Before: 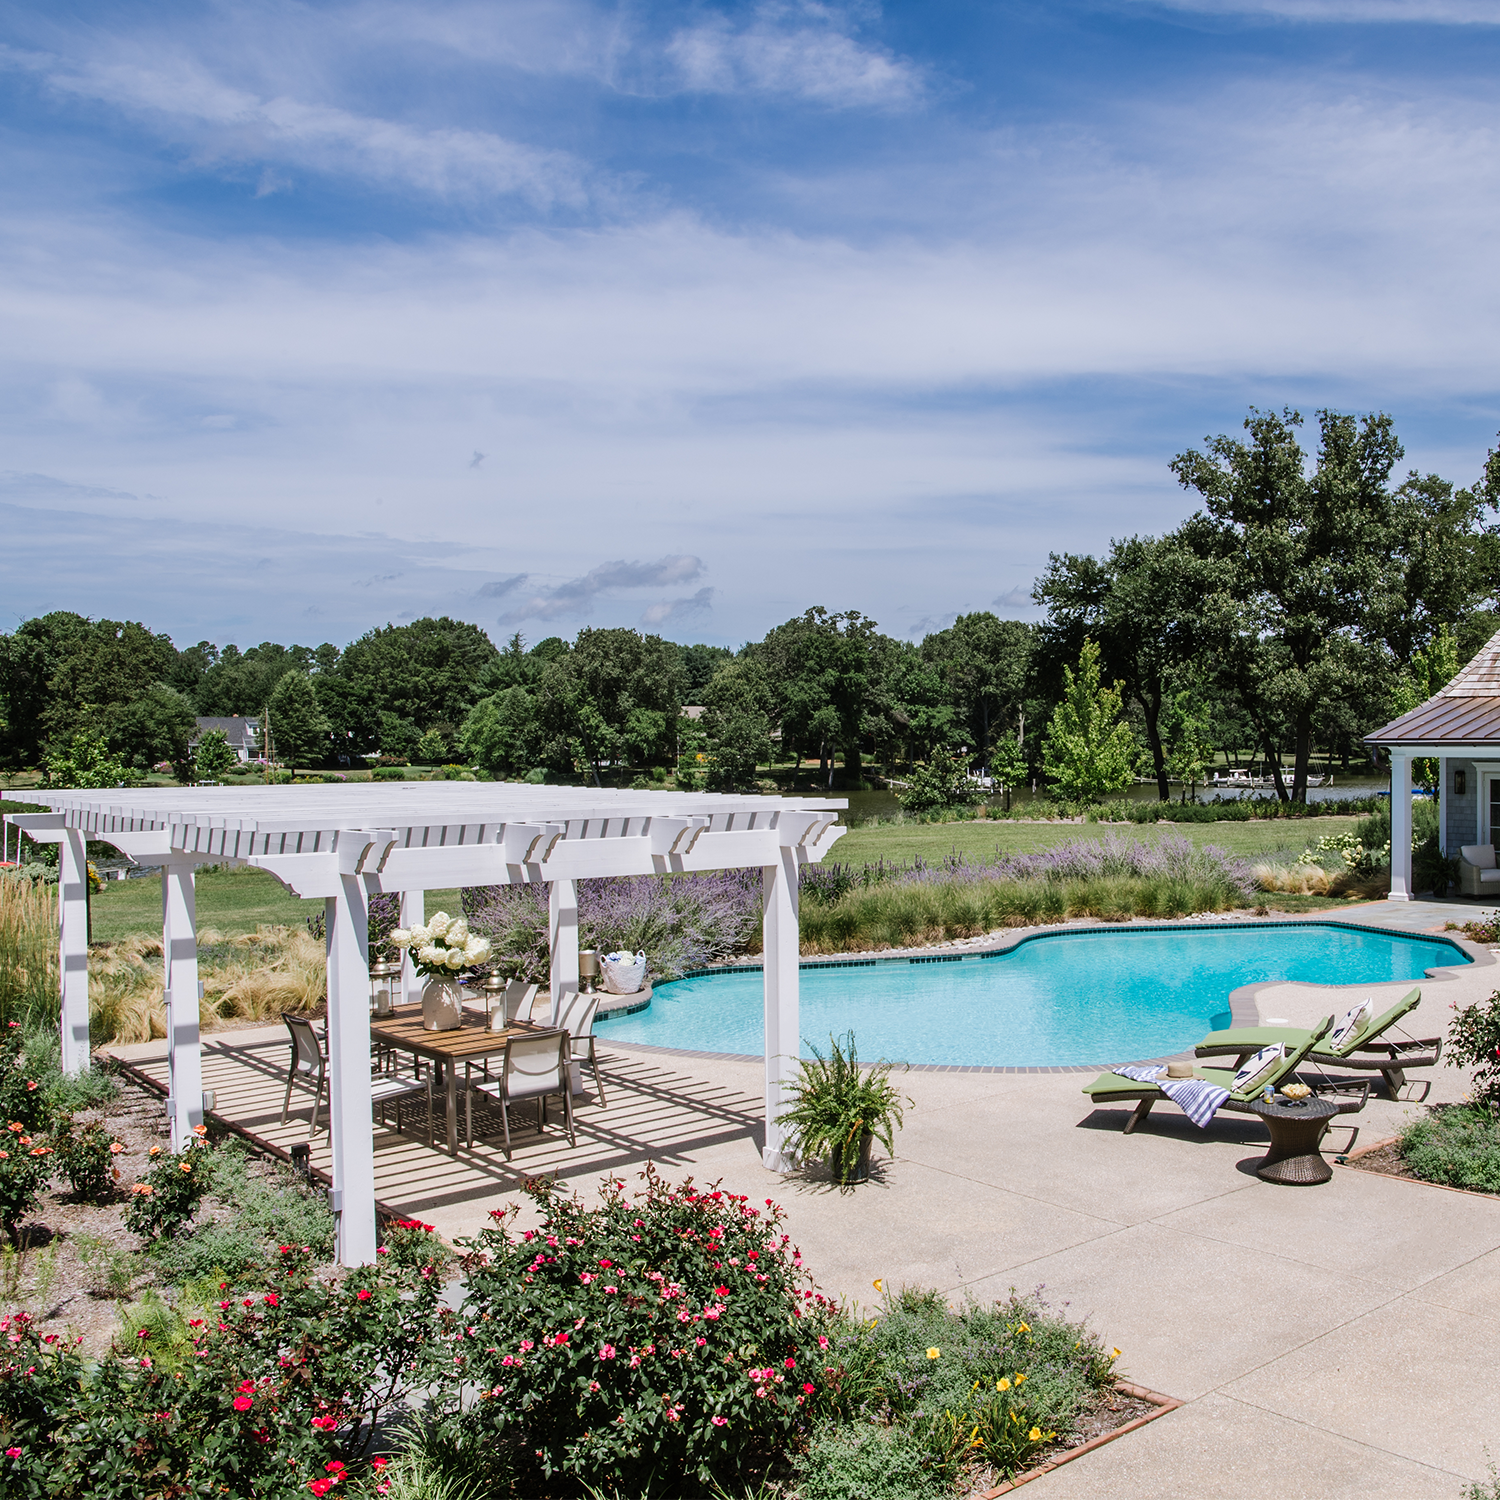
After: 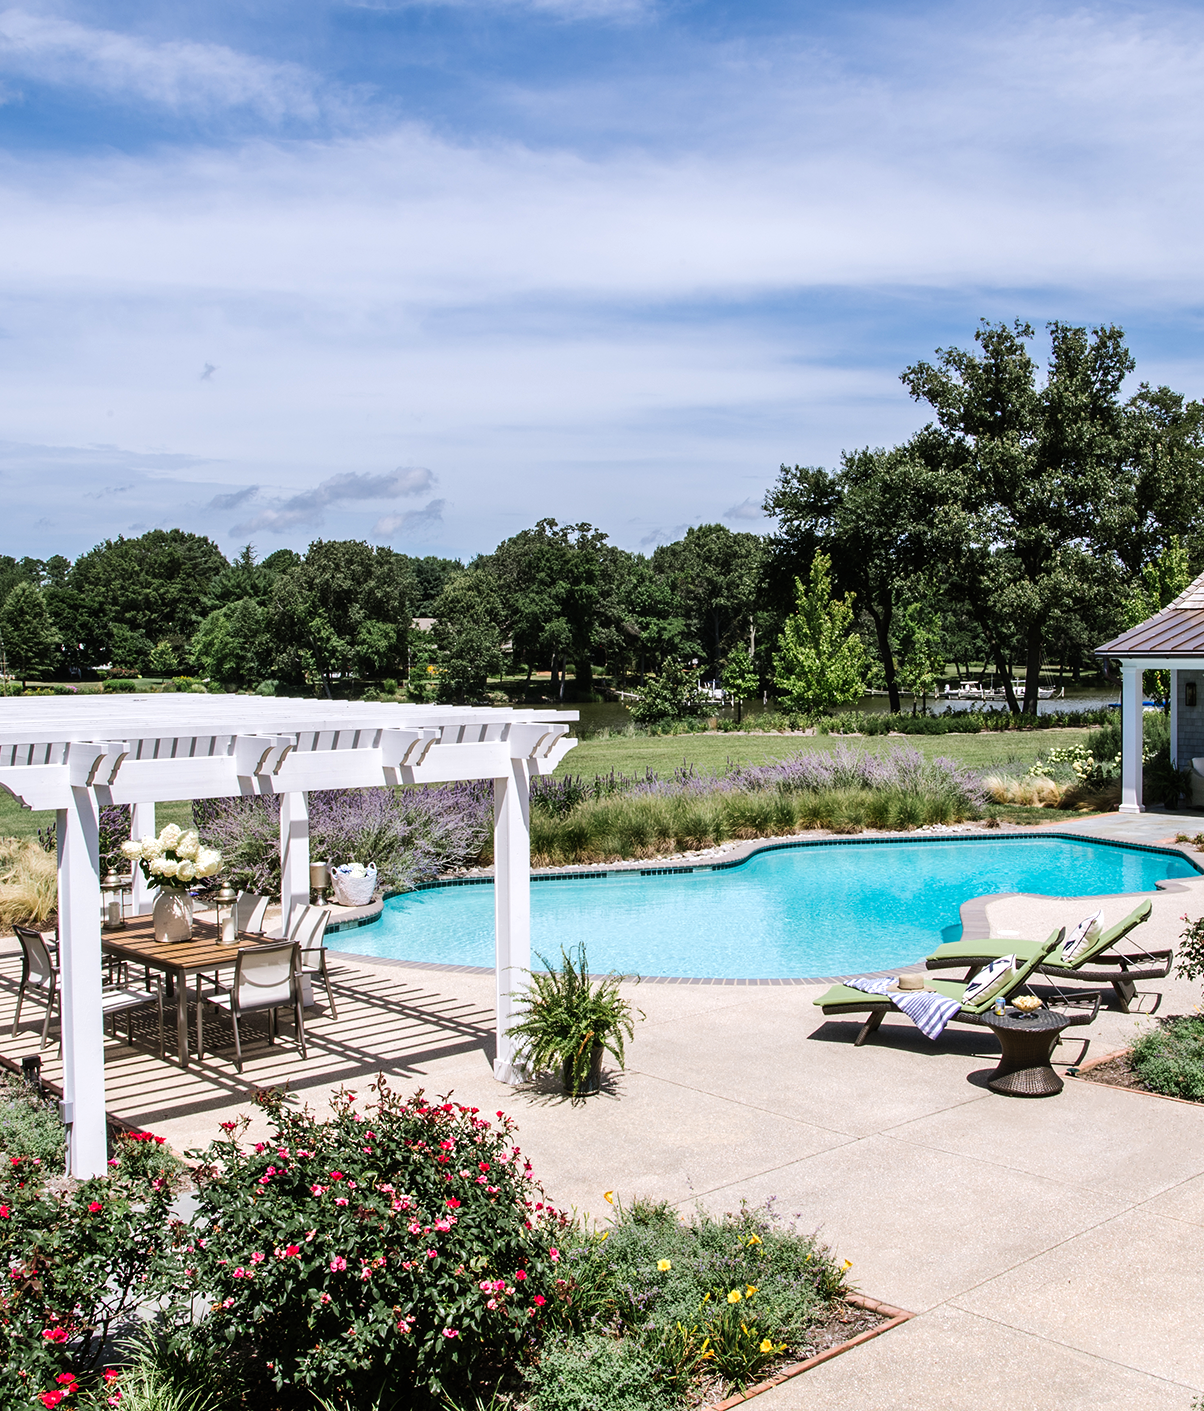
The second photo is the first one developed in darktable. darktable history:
crop and rotate: left 17.957%, top 5.88%, right 1.762%
tone equalizer: -8 EV -0.42 EV, -7 EV -0.394 EV, -6 EV -0.305 EV, -5 EV -0.191 EV, -3 EV 0.21 EV, -2 EV 0.314 EV, -1 EV 0.375 EV, +0 EV 0.413 EV, edges refinement/feathering 500, mask exposure compensation -1.57 EV, preserve details no
